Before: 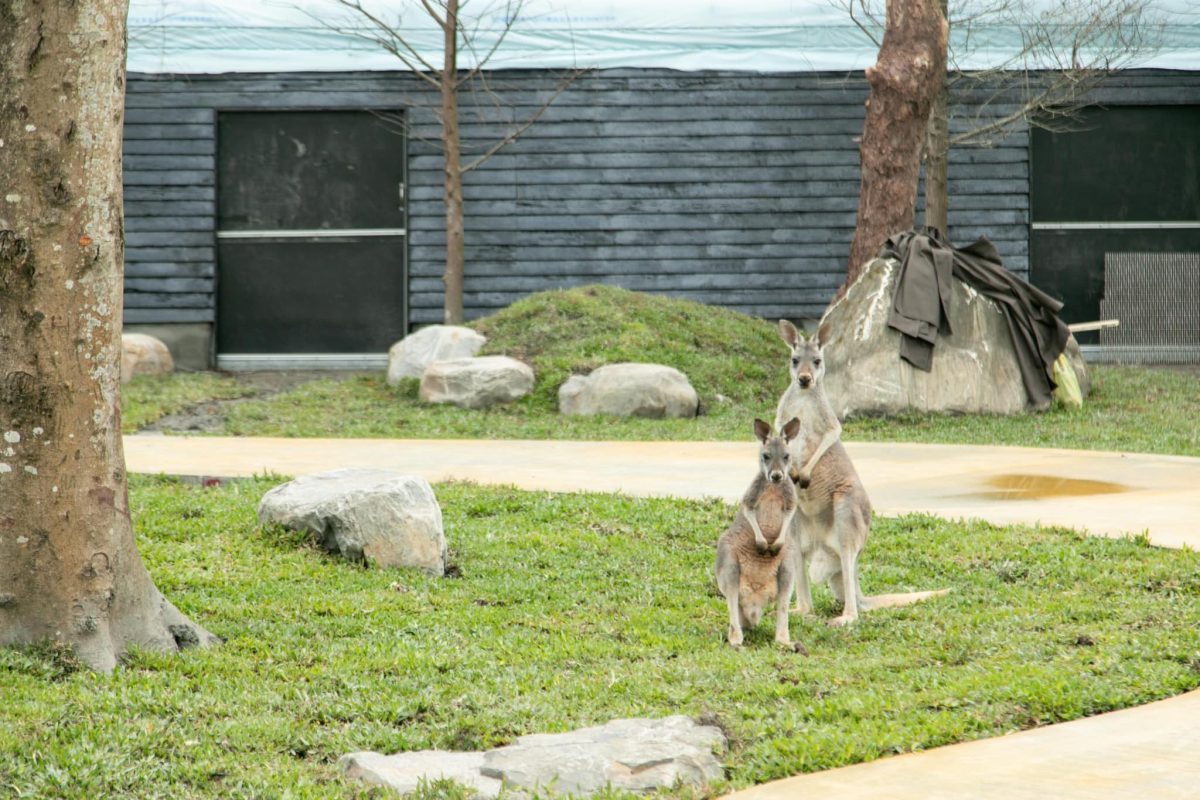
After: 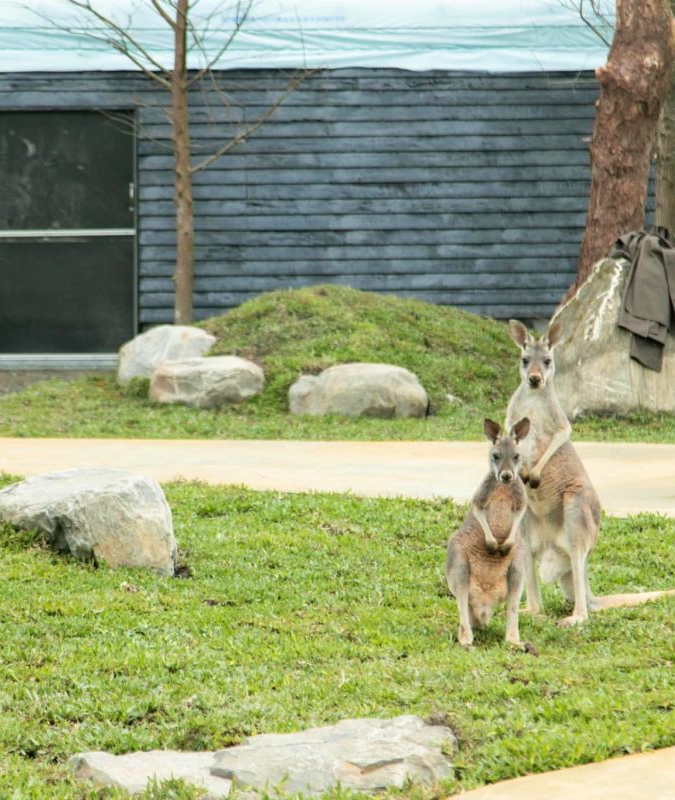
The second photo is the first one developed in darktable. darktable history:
velvia: on, module defaults
crop and rotate: left 22.516%, right 21.234%
